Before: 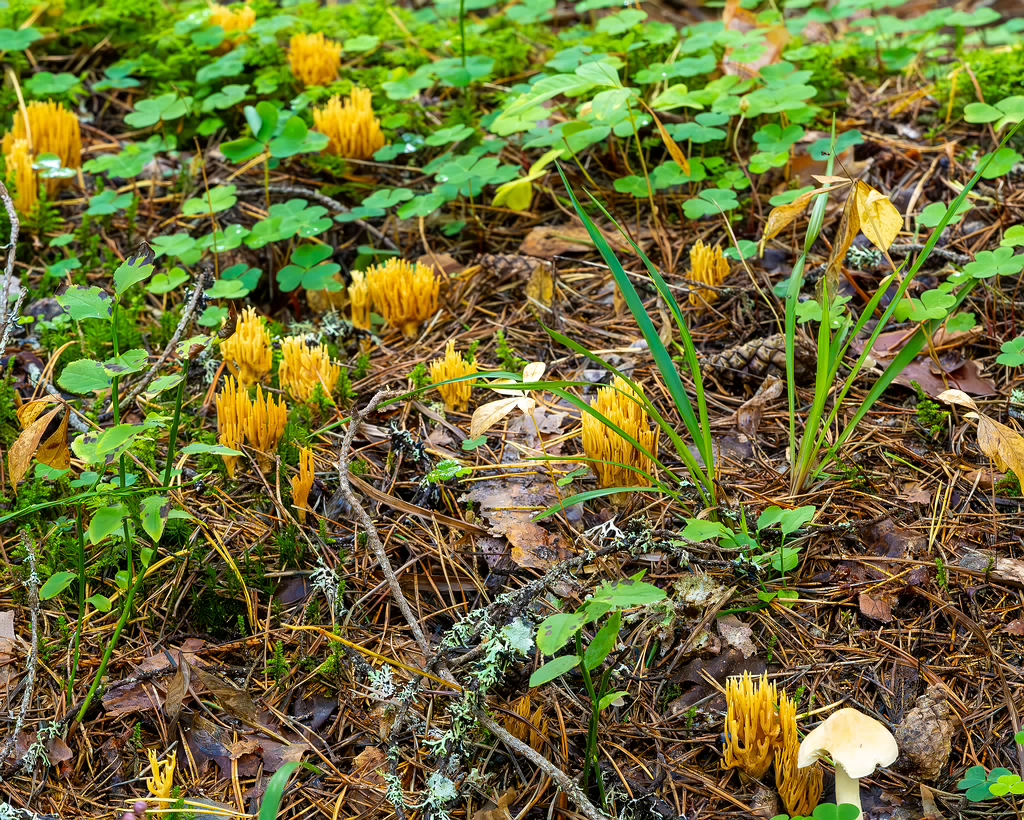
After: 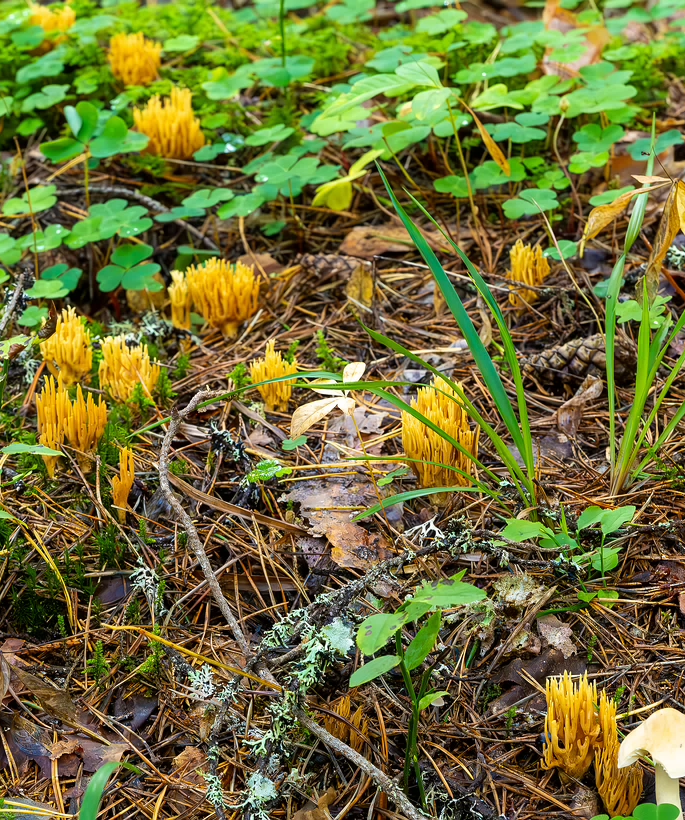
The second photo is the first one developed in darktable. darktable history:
crop and rotate: left 17.636%, right 15.4%
